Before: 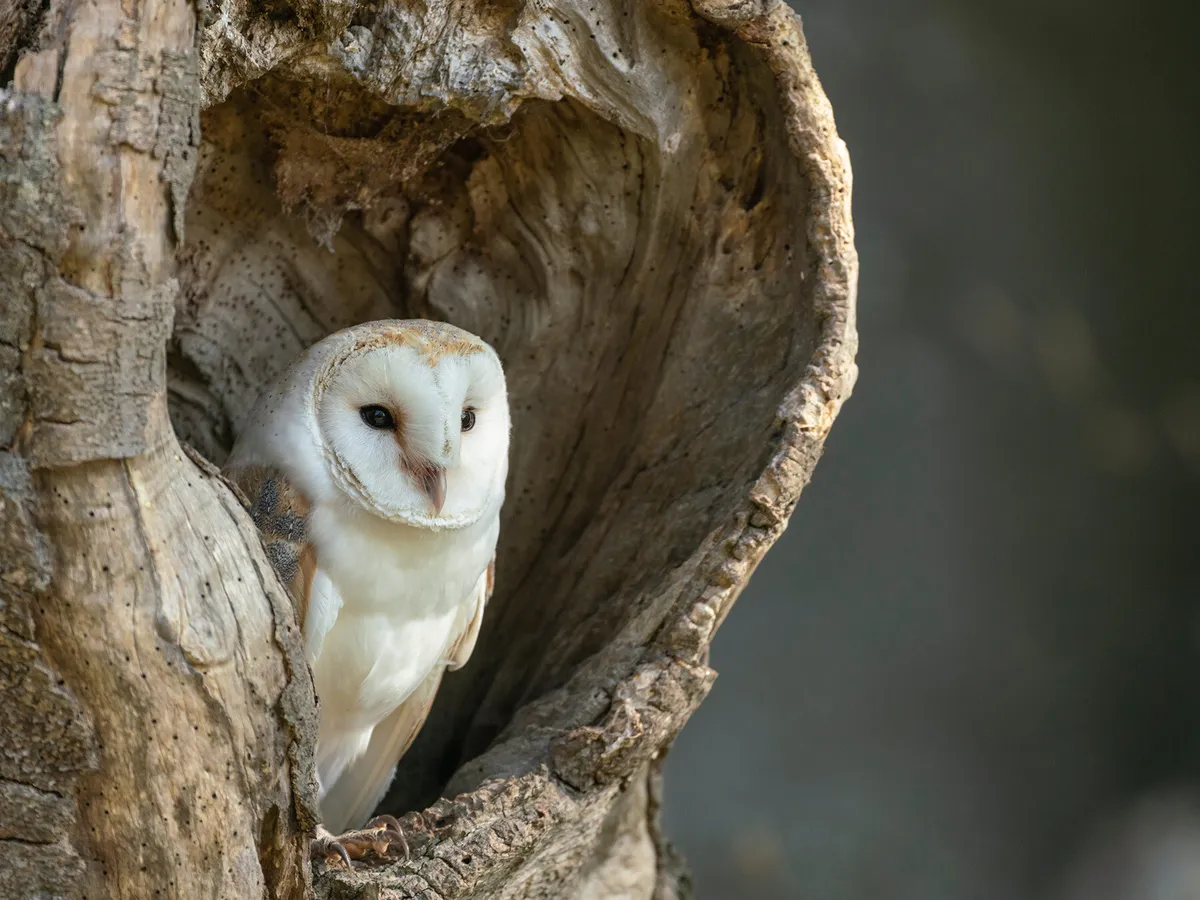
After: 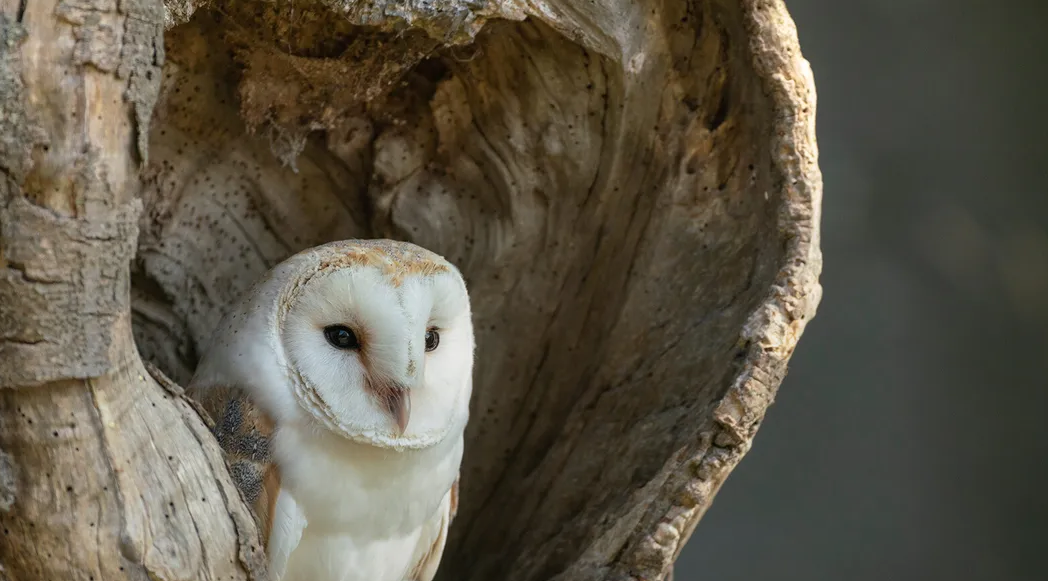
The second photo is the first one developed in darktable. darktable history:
crop: left 3.015%, top 8.969%, right 9.647%, bottom 26.457%
graduated density: rotation -180°, offset 27.42
